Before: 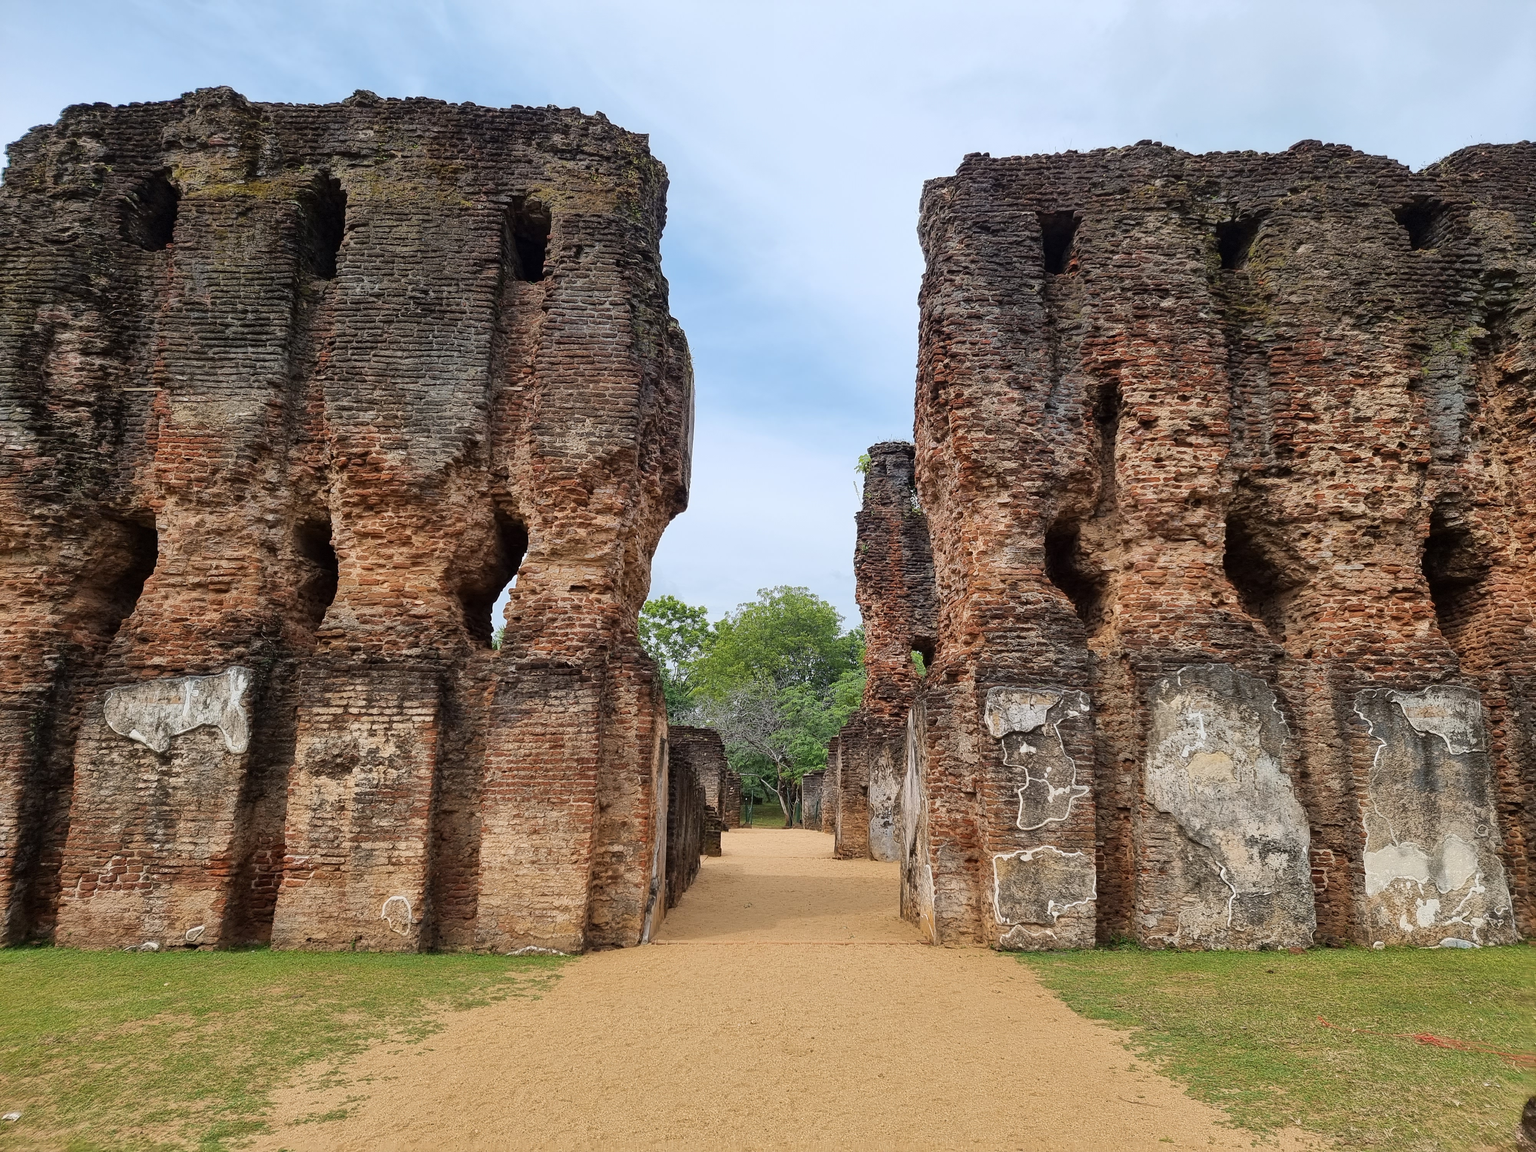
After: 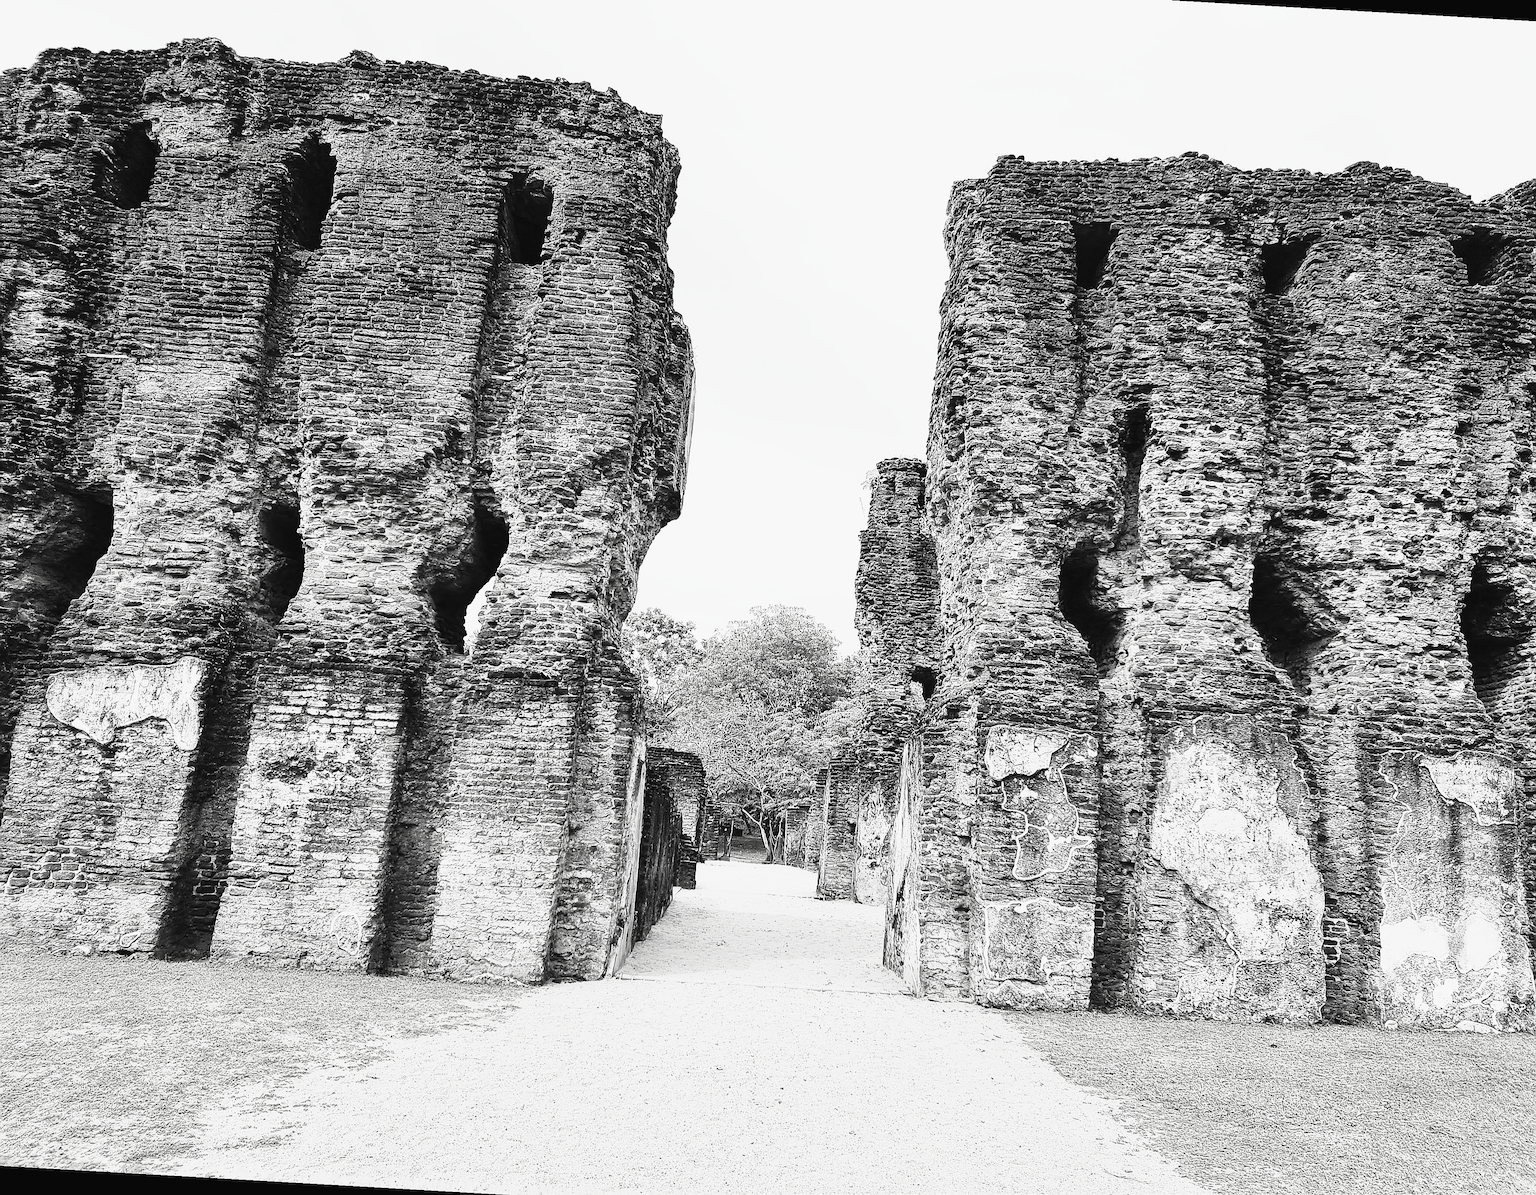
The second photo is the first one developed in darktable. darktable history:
contrast brightness saturation: contrast 0.538, brightness 0.463, saturation -0.99
crop and rotate: angle -3.29°, left 5.392%, top 5.172%, right 4.66%, bottom 4.431%
color balance rgb: perceptual saturation grading › global saturation 1.626%, perceptual saturation grading › highlights -2.561%, perceptual saturation grading › mid-tones 3.944%, perceptual saturation grading › shadows 7.307%, global vibrance 15.473%
sharpen: radius 1.381, amount 1.264, threshold 0.844
tone curve: curves: ch0 [(0, 0.021) (0.049, 0.044) (0.157, 0.131) (0.359, 0.419) (0.469, 0.544) (0.634, 0.722) (0.839, 0.909) (0.998, 0.978)]; ch1 [(0, 0) (0.437, 0.408) (0.472, 0.47) (0.502, 0.503) (0.527, 0.53) (0.564, 0.573) (0.614, 0.654) (0.669, 0.748) (0.859, 0.899) (1, 1)]; ch2 [(0, 0) (0.33, 0.301) (0.421, 0.443) (0.487, 0.504) (0.502, 0.509) (0.535, 0.537) (0.565, 0.595) (0.608, 0.667) (1, 1)], preserve colors none
